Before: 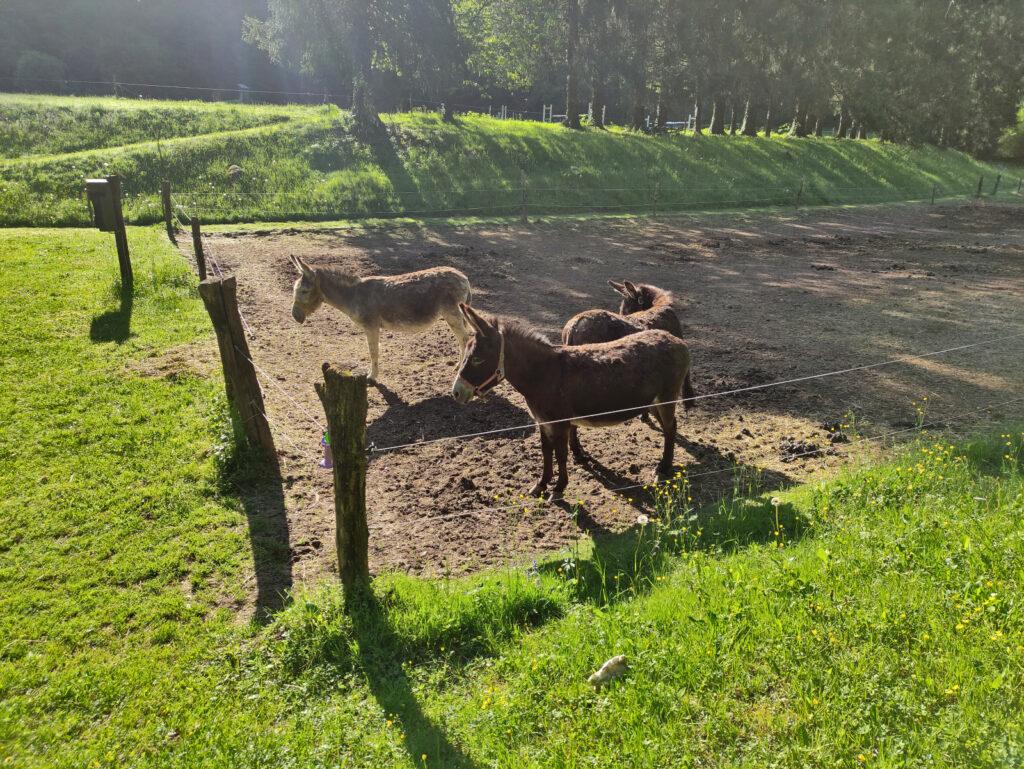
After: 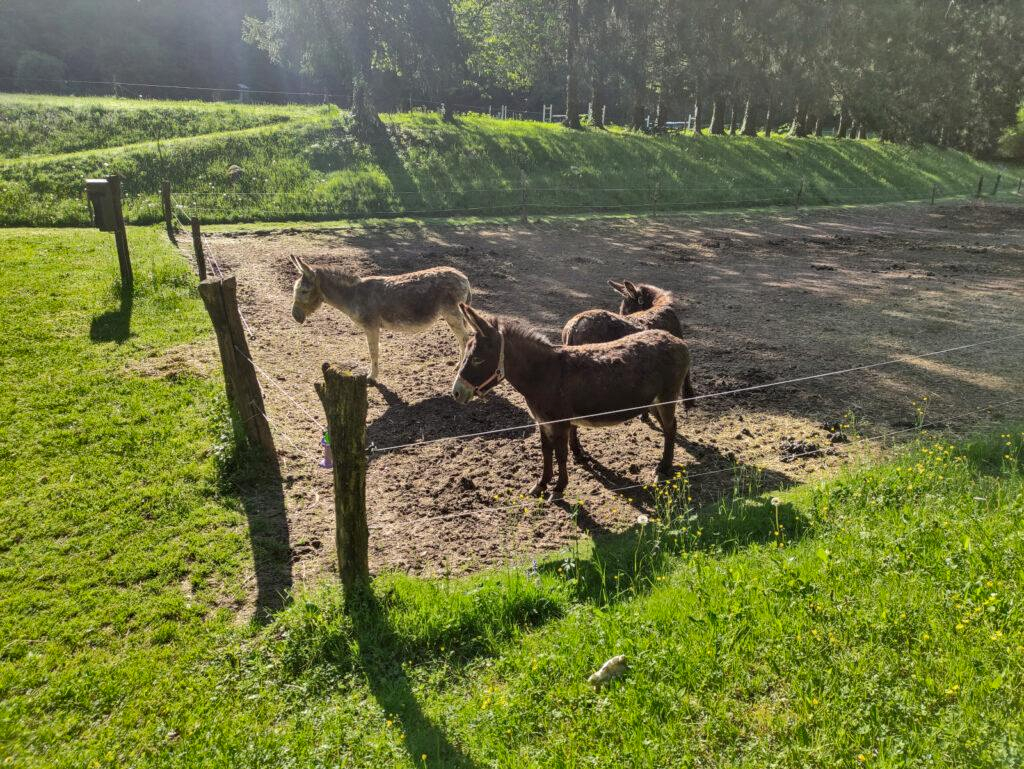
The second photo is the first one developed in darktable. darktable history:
tone equalizer: on, module defaults
local contrast: on, module defaults
color zones: curves: ch0 [(0, 0.465) (0.092, 0.596) (0.289, 0.464) (0.429, 0.453) (0.571, 0.464) (0.714, 0.455) (0.857, 0.462) (1, 0.465)]
